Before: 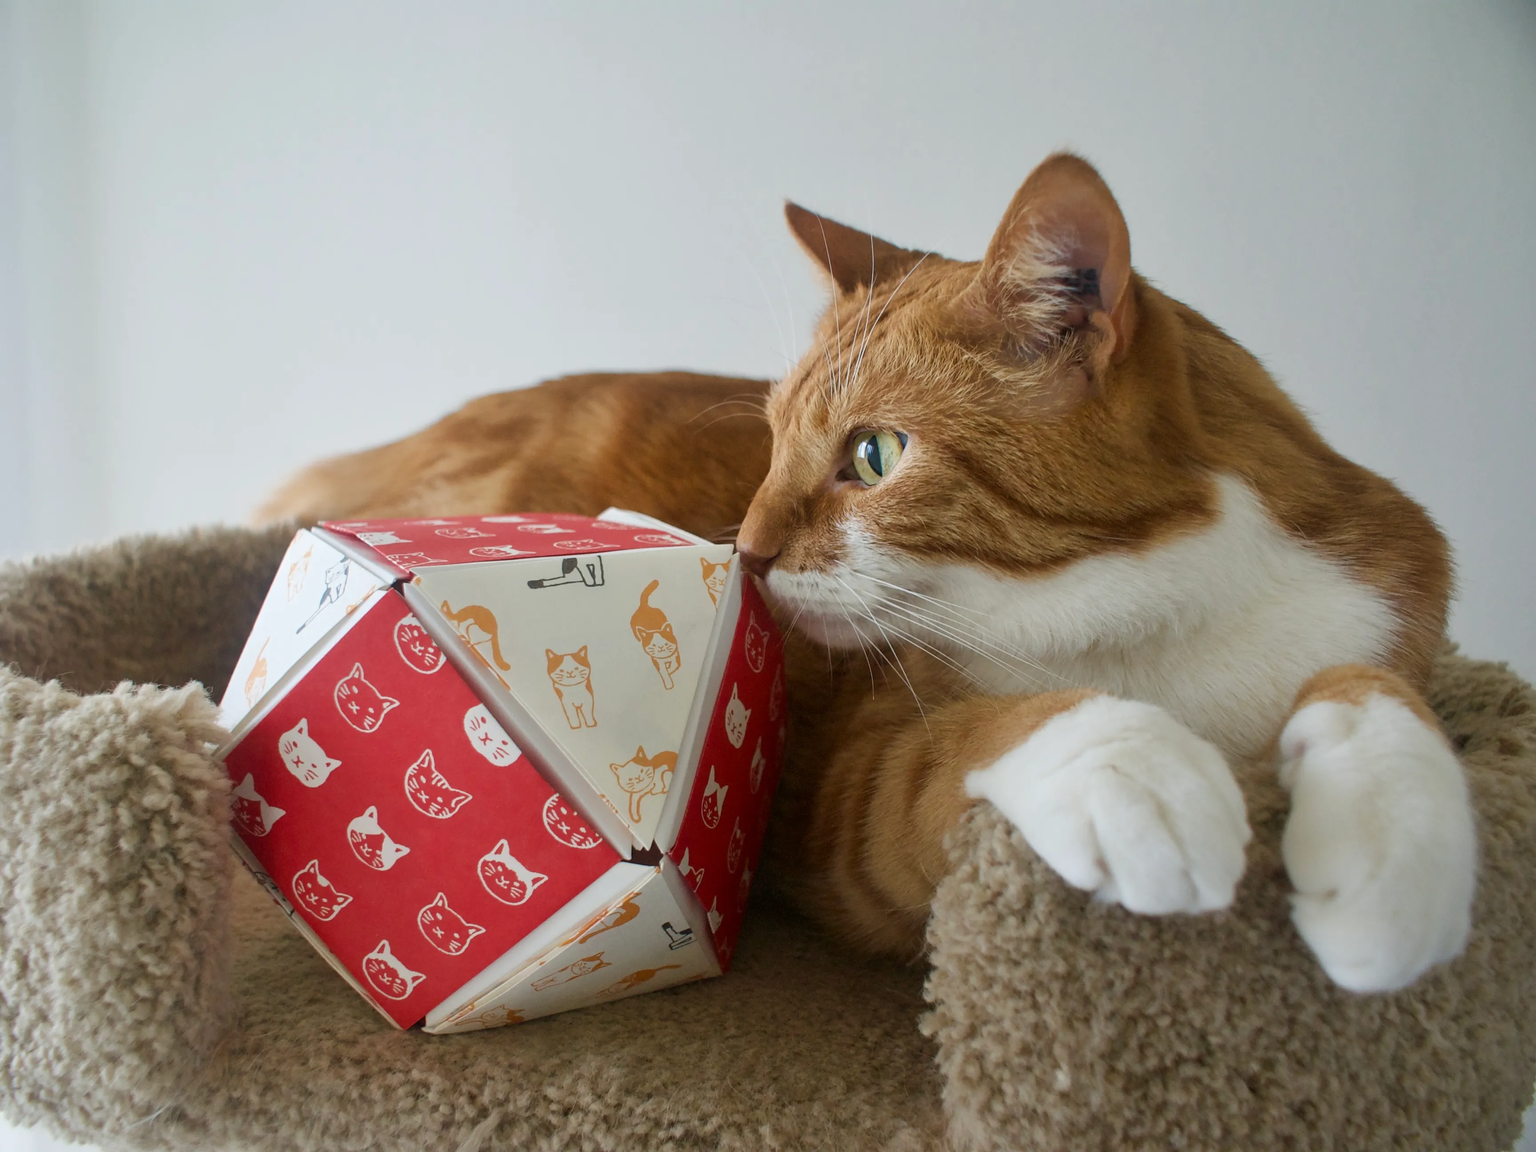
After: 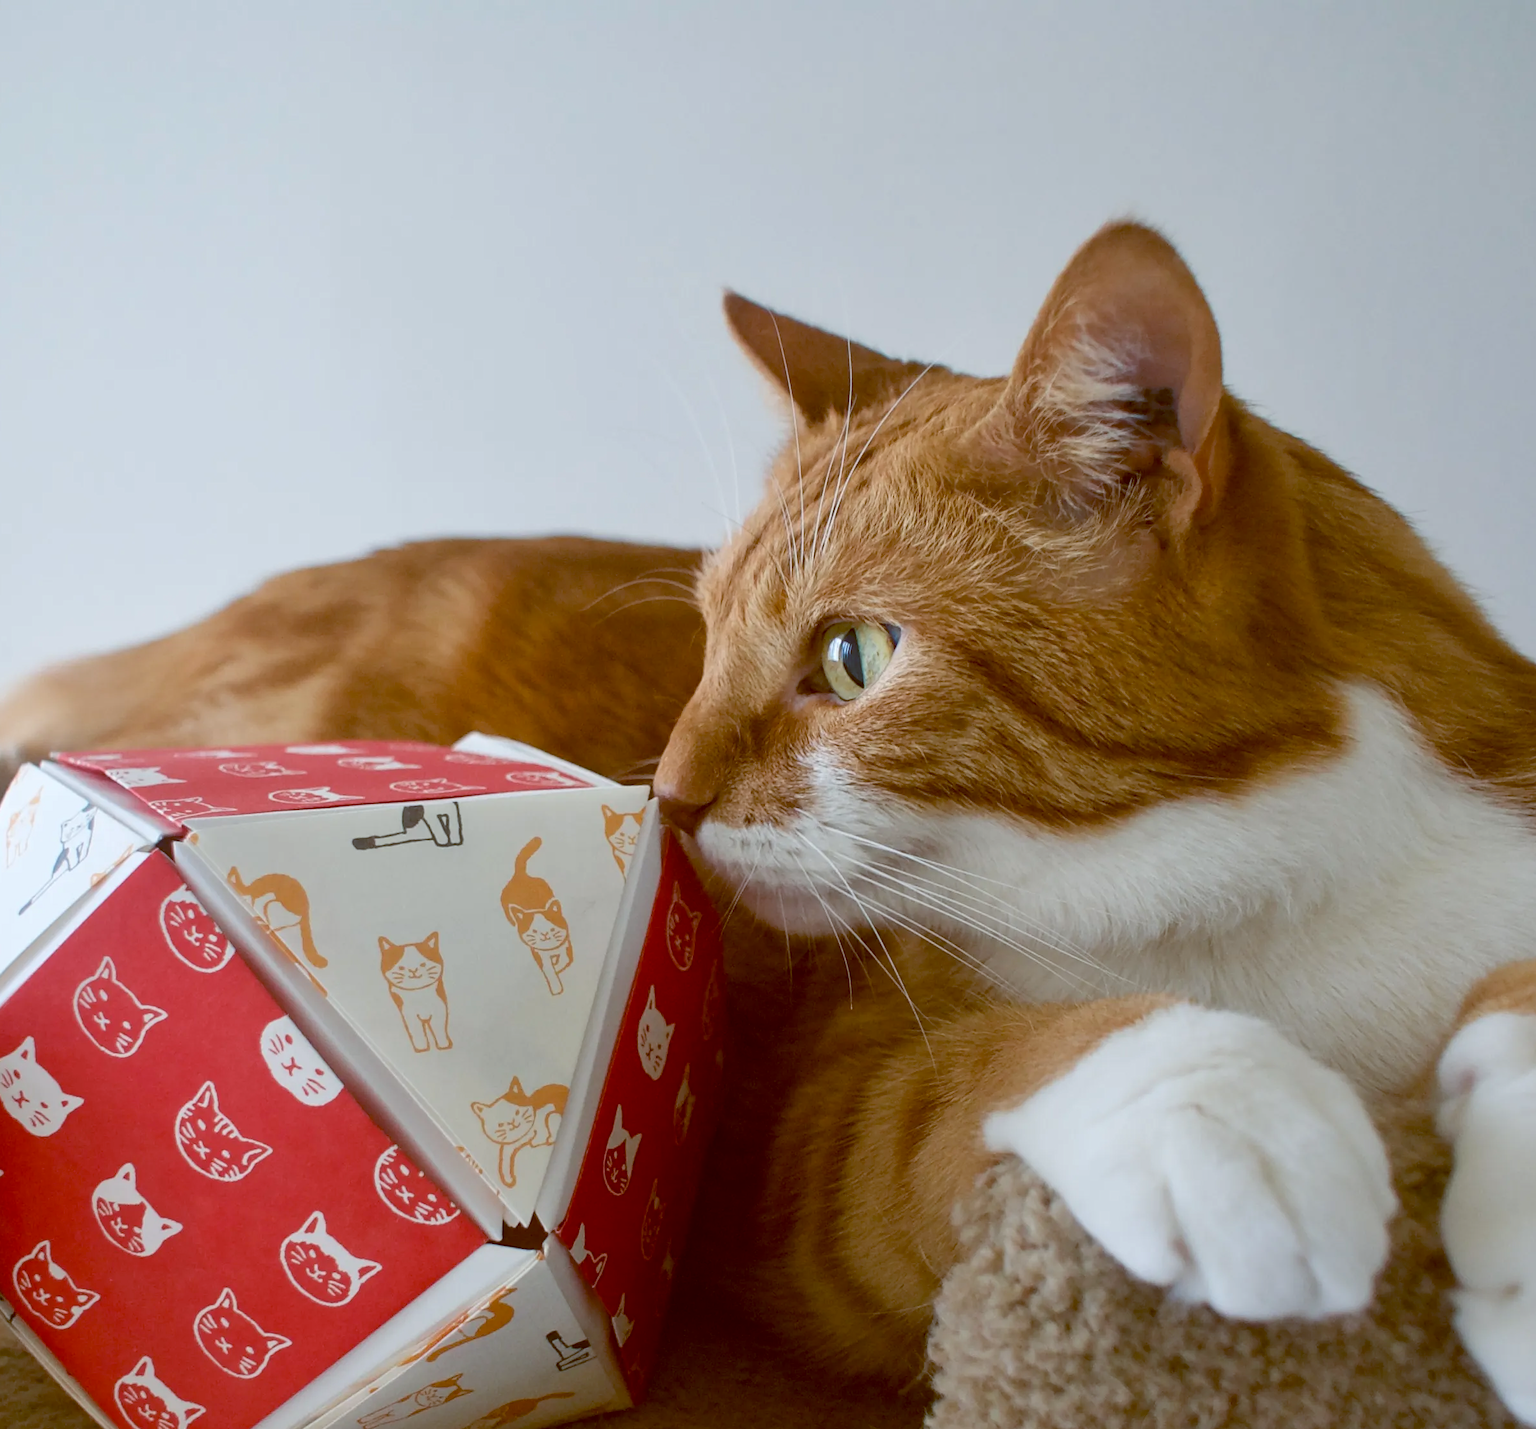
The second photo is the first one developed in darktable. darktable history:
color balance: lift [1, 1.015, 1.004, 0.985], gamma [1, 0.958, 0.971, 1.042], gain [1, 0.956, 0.977, 1.044]
crop: left 18.479%, right 12.2%, bottom 13.971%
